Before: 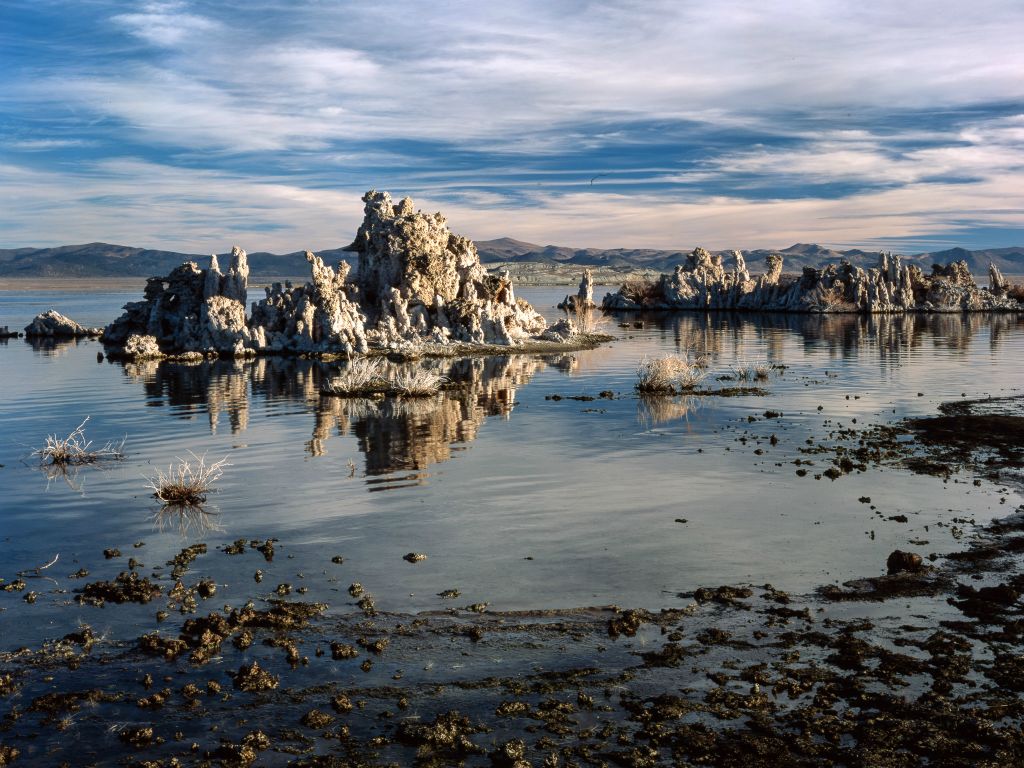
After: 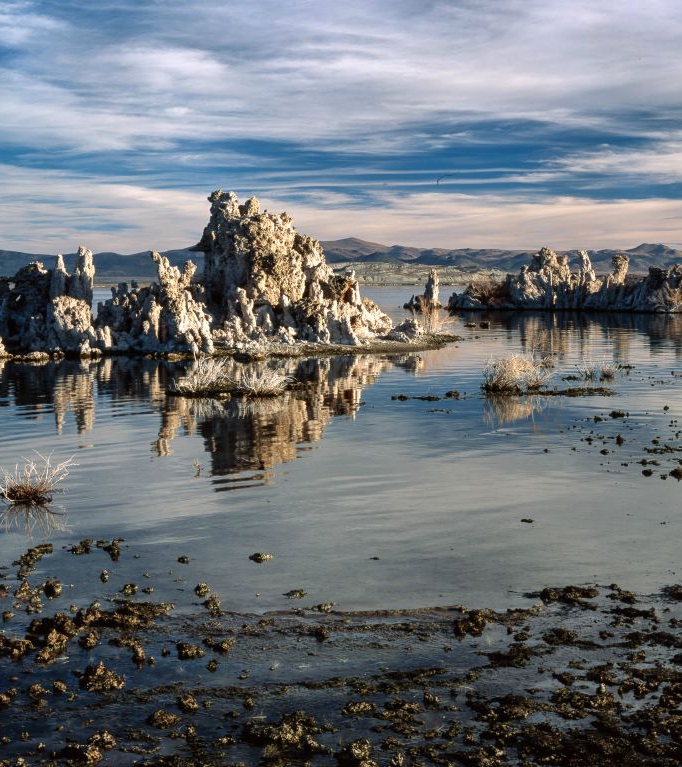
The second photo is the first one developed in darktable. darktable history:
crop and rotate: left 15.055%, right 18.278%
shadows and highlights: shadows 32.83, highlights -47.7, soften with gaussian
